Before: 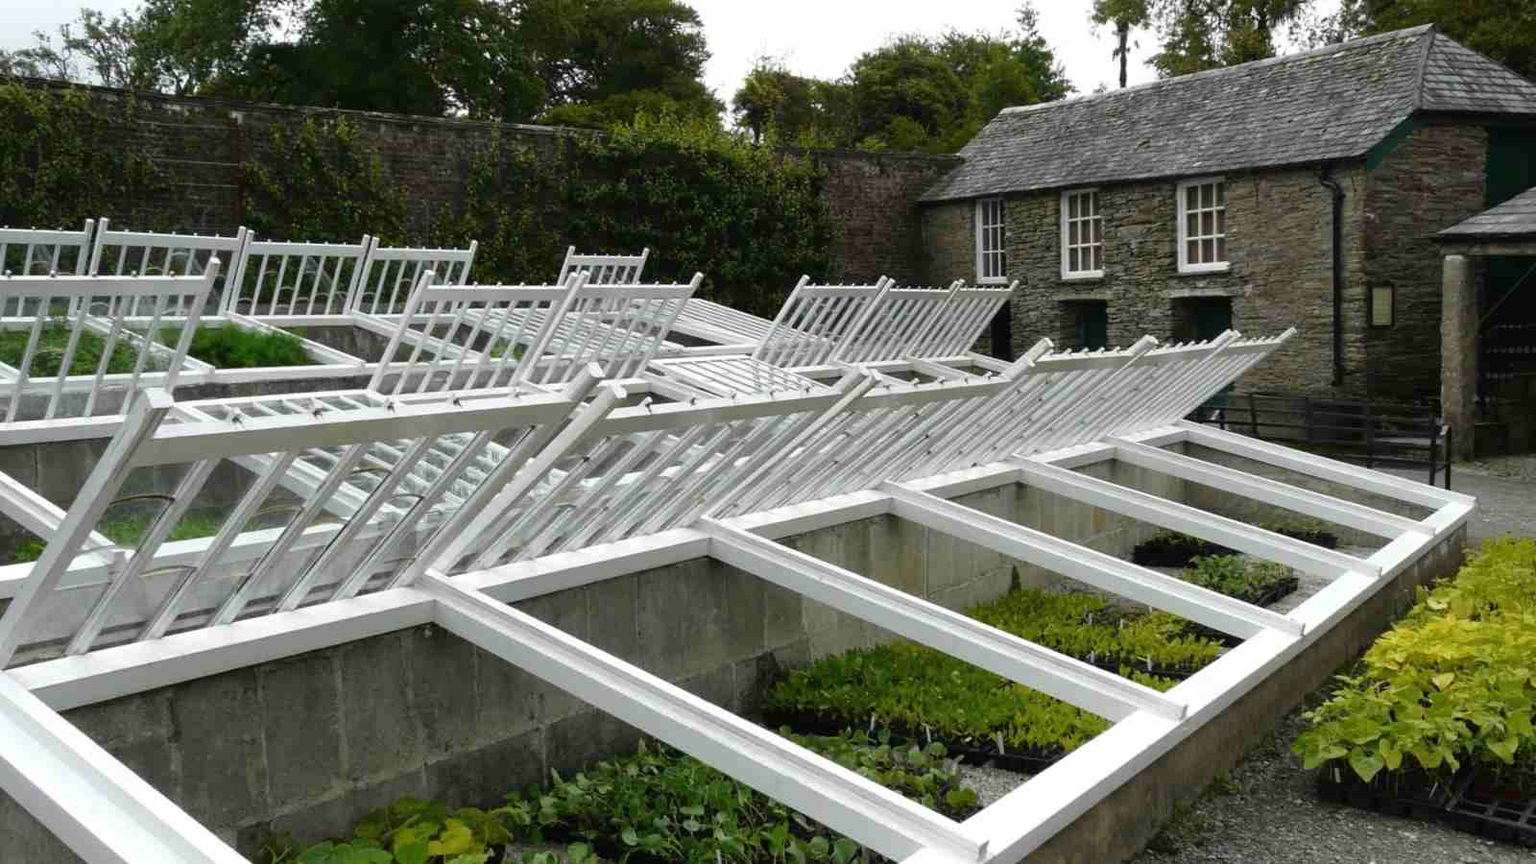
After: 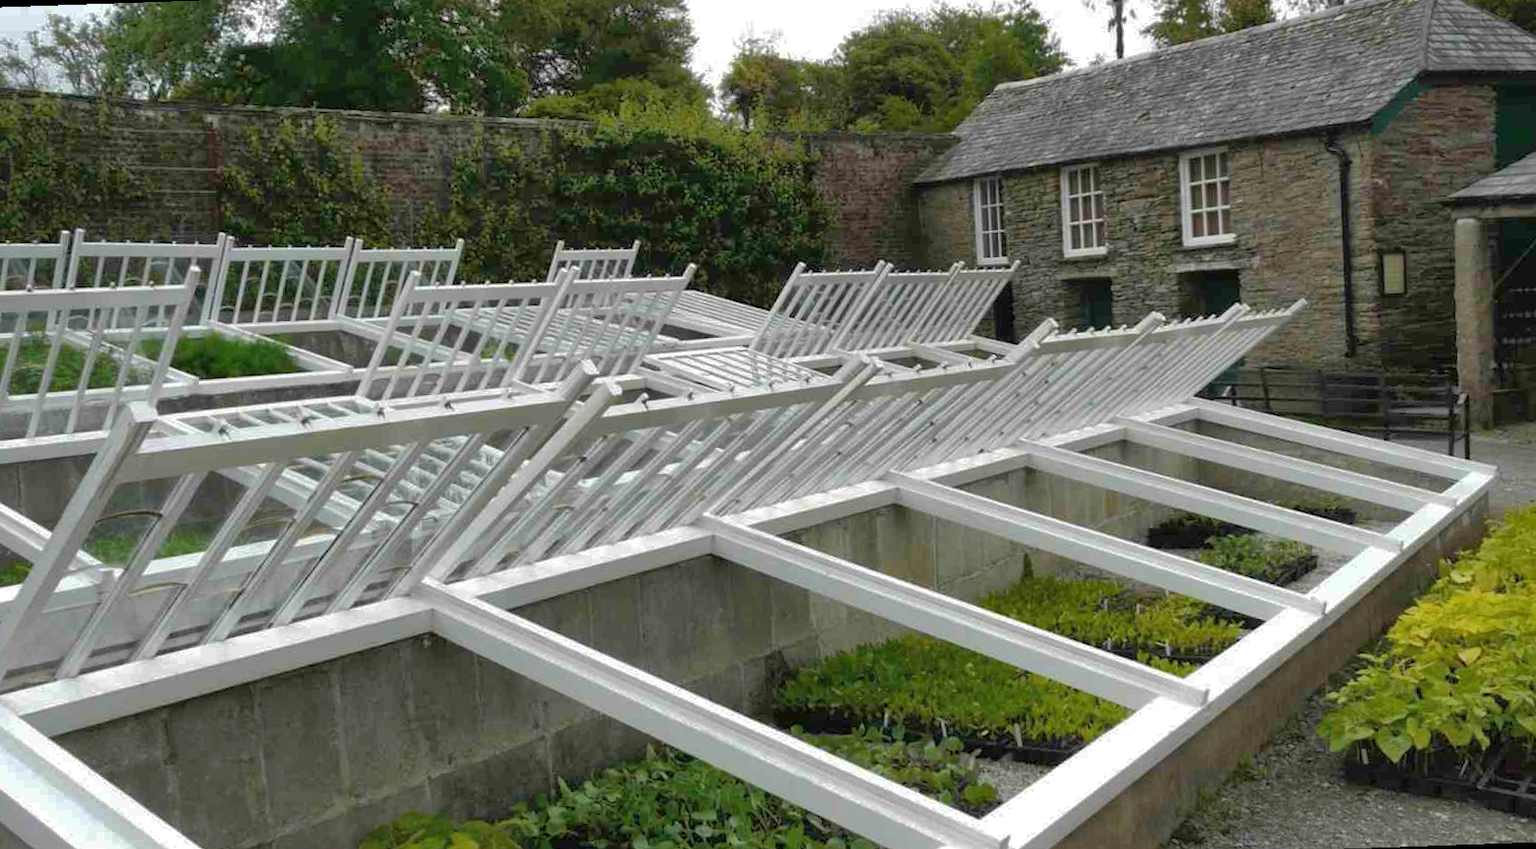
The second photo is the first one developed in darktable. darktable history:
shadows and highlights: shadows 60, highlights -60
rotate and perspective: rotation -2°, crop left 0.022, crop right 0.978, crop top 0.049, crop bottom 0.951
